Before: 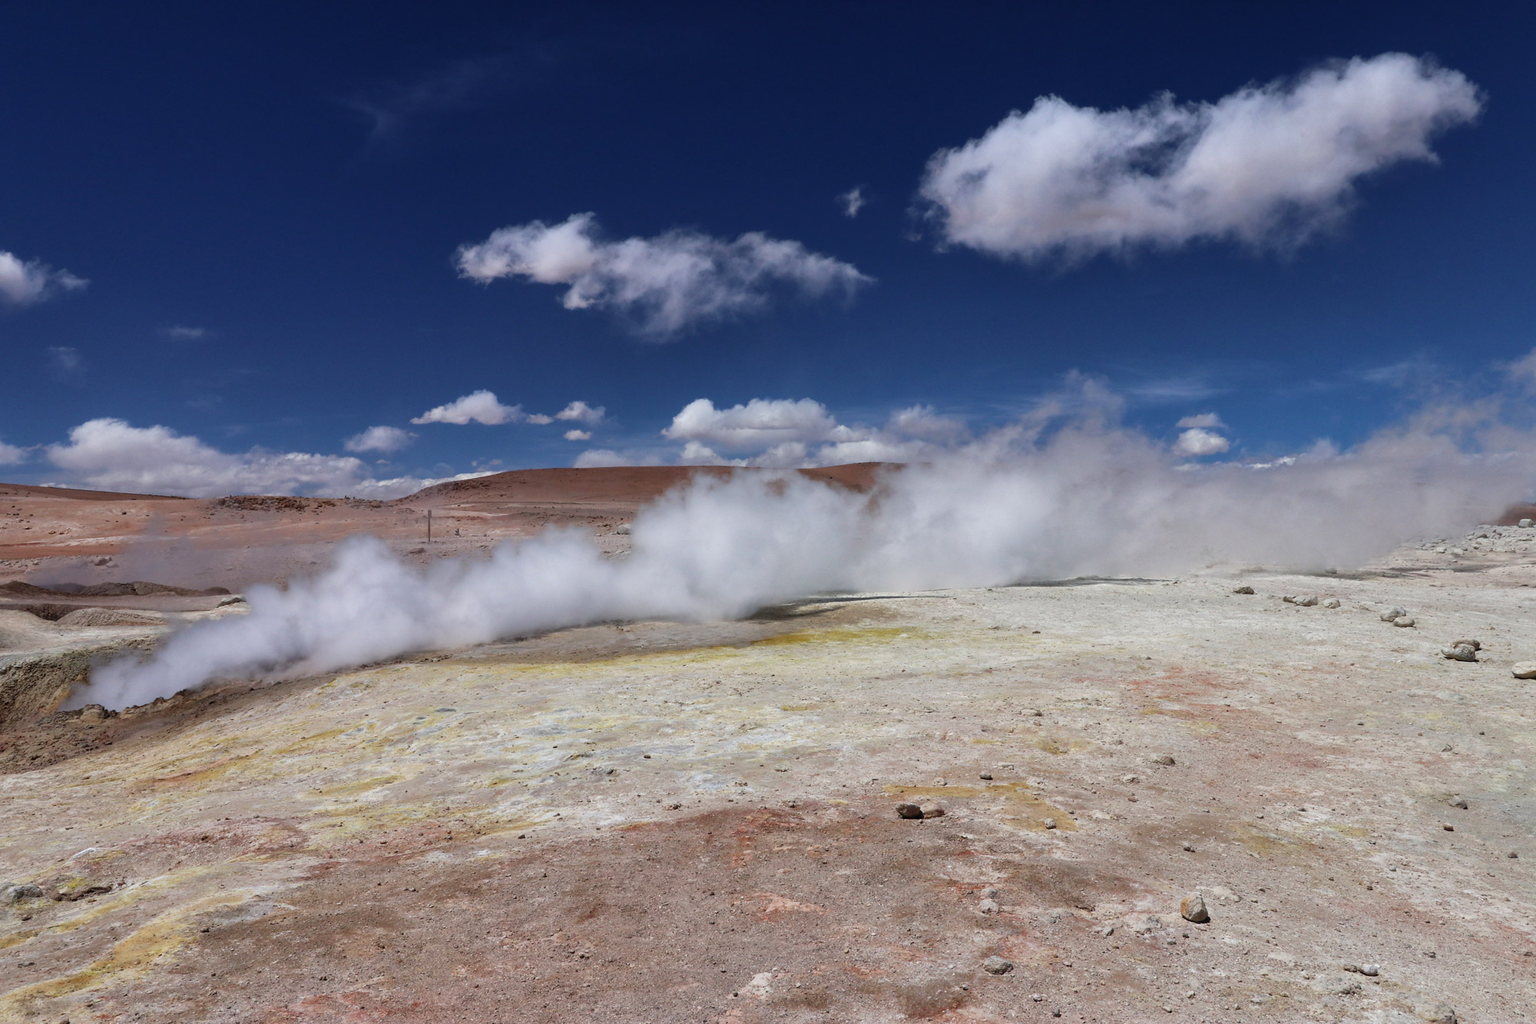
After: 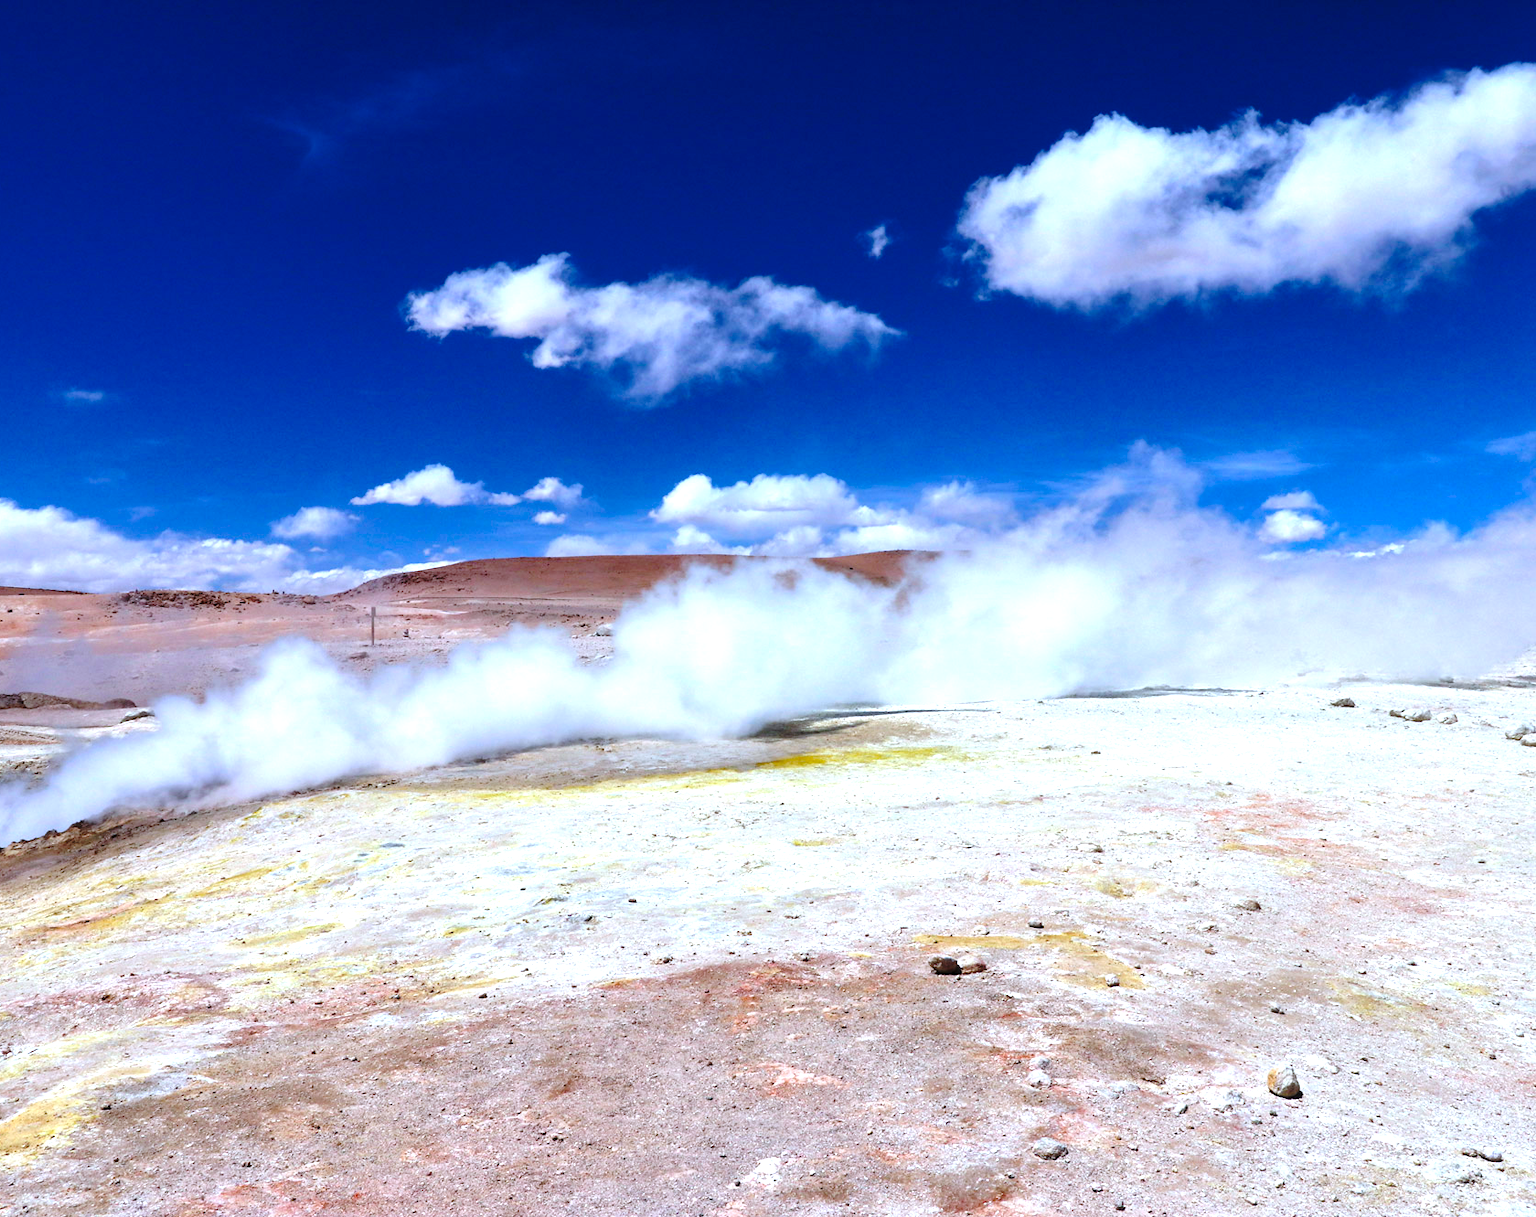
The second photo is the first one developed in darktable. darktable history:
crop: left 7.598%, right 7.873%
base curve: curves: ch0 [(0, 0) (0.073, 0.04) (0.157, 0.139) (0.492, 0.492) (0.758, 0.758) (1, 1)], preserve colors none
exposure: black level correction 0, exposure 1.2 EV, compensate exposure bias true, compensate highlight preservation false
tone equalizer: on, module defaults
color balance rgb: perceptual saturation grading › global saturation 20%, global vibrance 20%
white balance: red 0.924, blue 1.095
